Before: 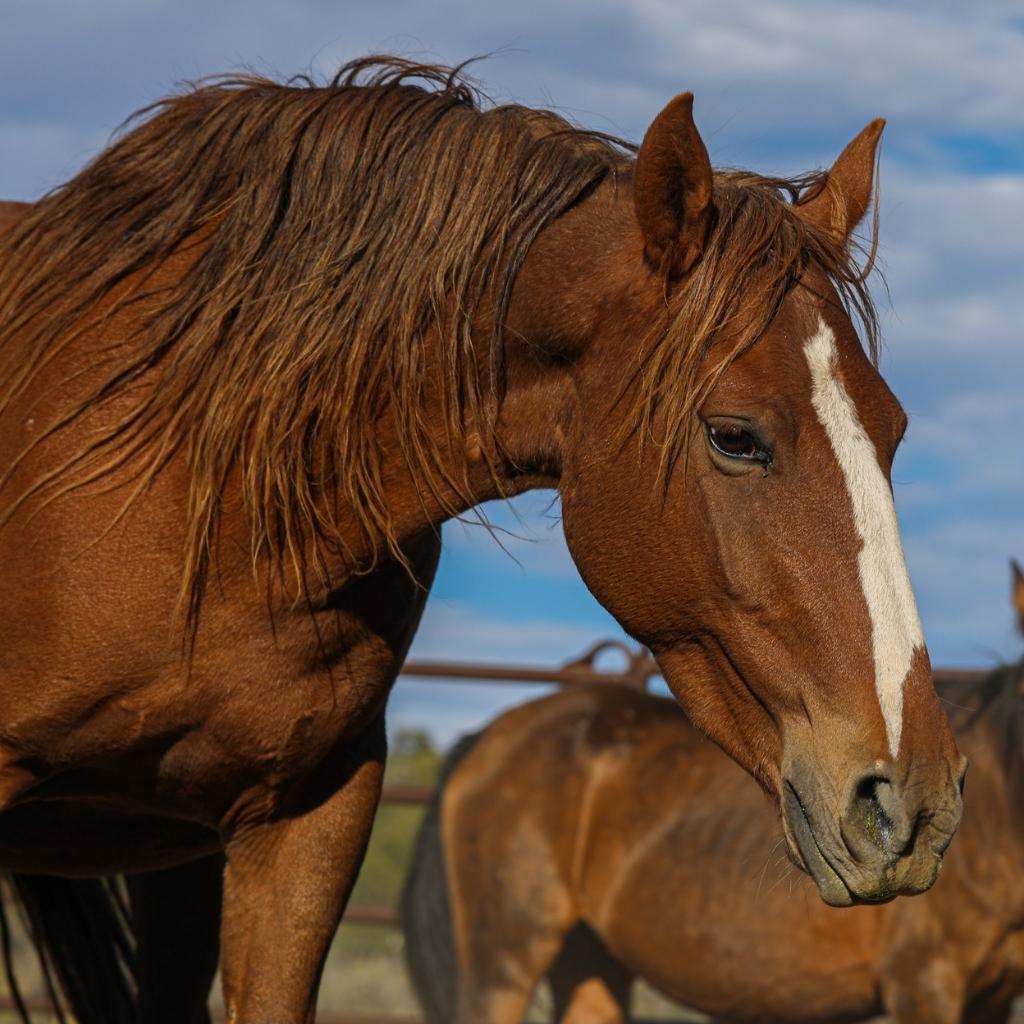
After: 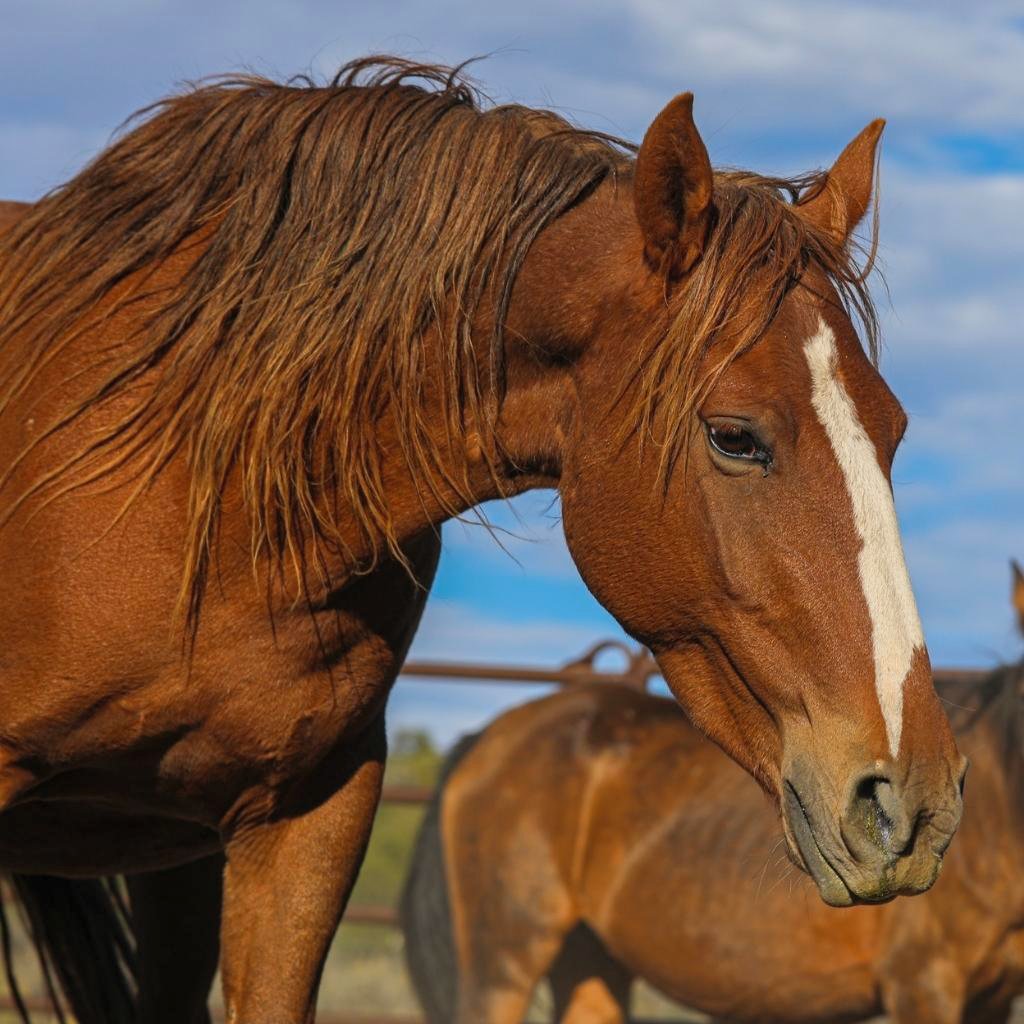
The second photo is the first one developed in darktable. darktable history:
contrast brightness saturation: brightness 0.095, saturation 0.192
